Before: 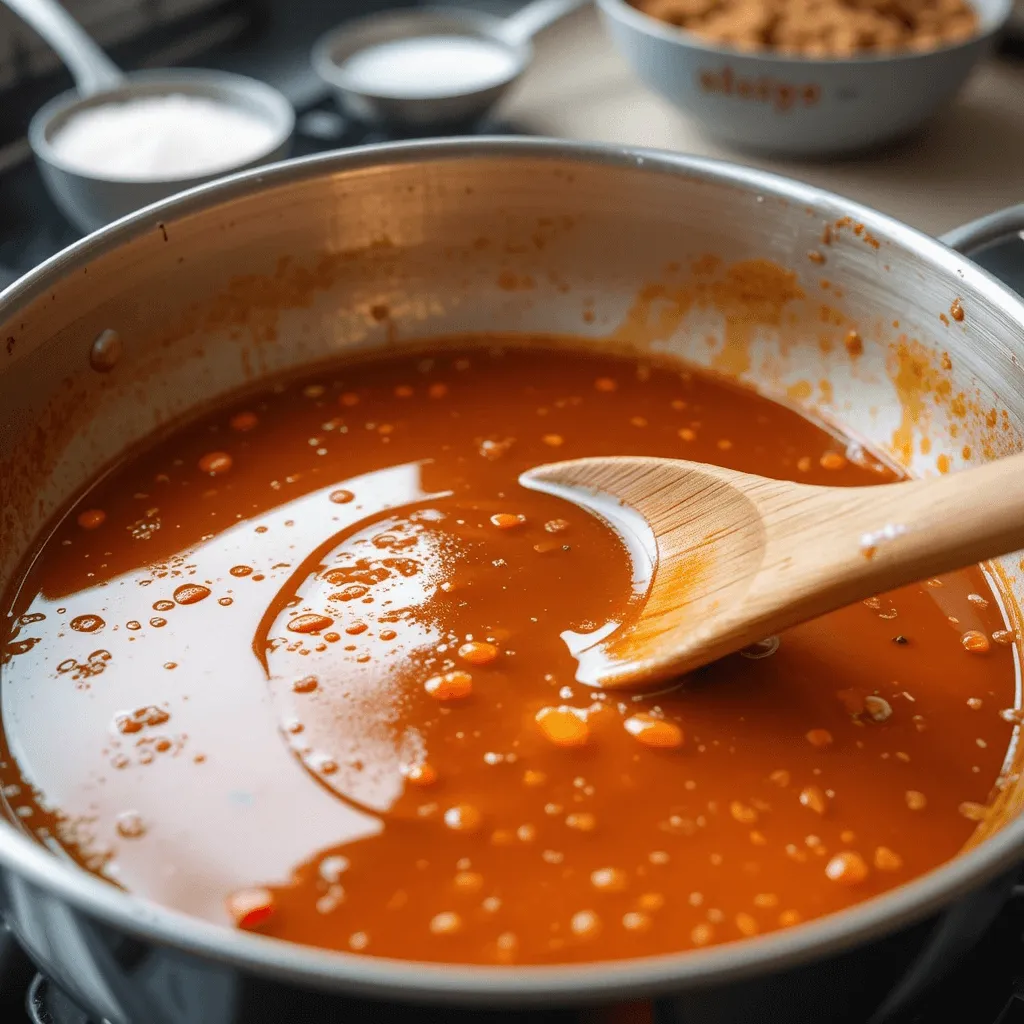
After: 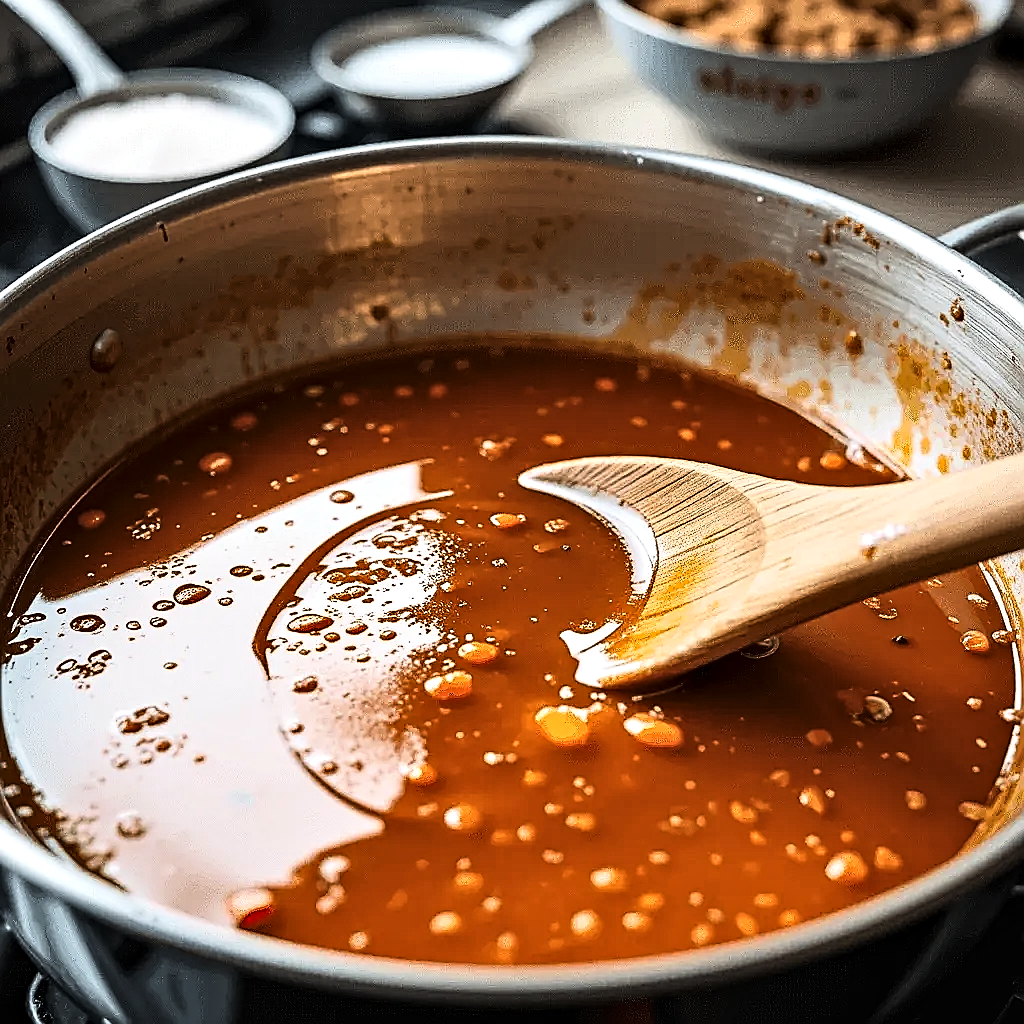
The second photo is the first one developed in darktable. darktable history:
exposure: black level correction 0, compensate exposure bias true, compensate highlight preservation false
tone curve: curves: ch0 [(0, 0) (0.137, 0.063) (0.255, 0.176) (0.502, 0.502) (0.749, 0.839) (1, 1)], color space Lab, linked channels, preserve colors none
sharpen: radius 1.4, amount 1.25, threshold 0.7
contrast equalizer: octaves 7, y [[0.5, 0.542, 0.583, 0.625, 0.667, 0.708], [0.5 ×6], [0.5 ×6], [0 ×6], [0 ×6]]
